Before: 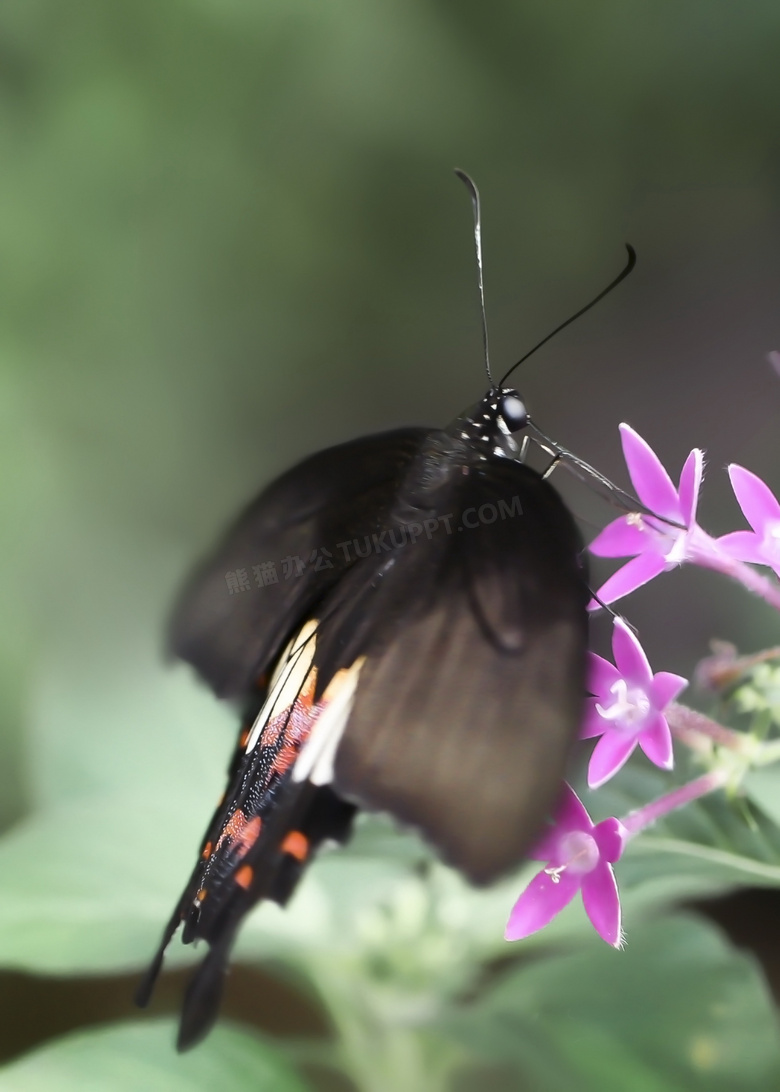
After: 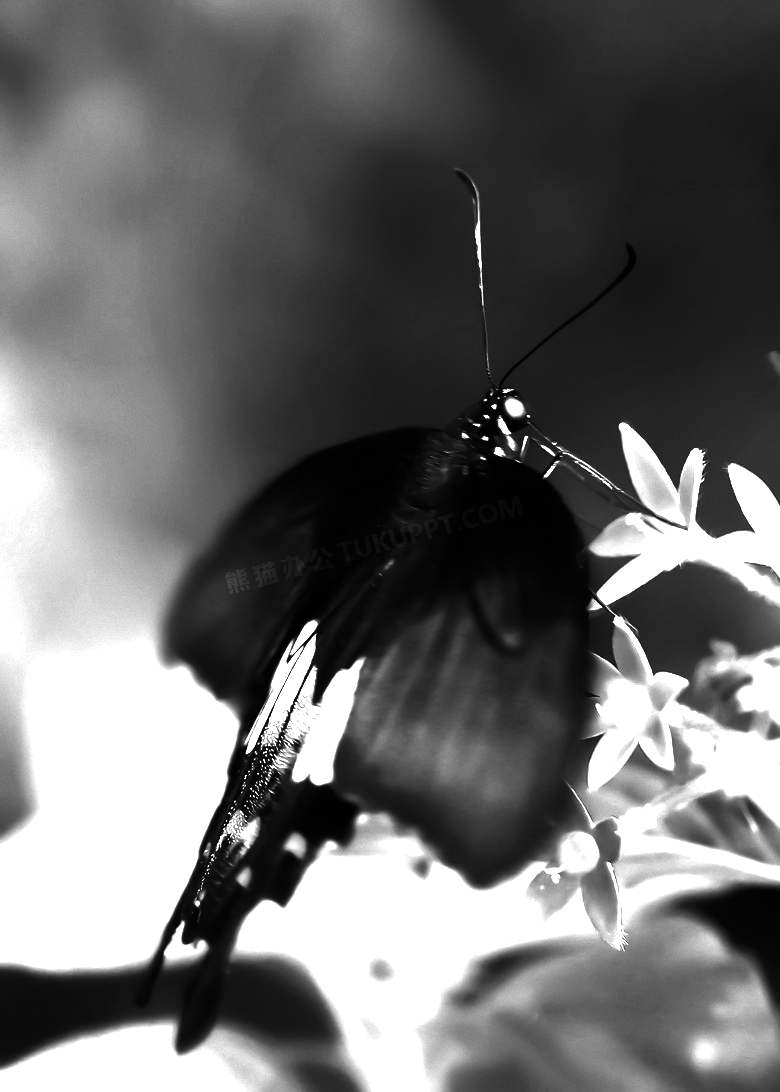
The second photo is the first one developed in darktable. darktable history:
exposure: black level correction 0, exposure 1.5 EV, compensate exposure bias true, compensate highlight preservation false
color calibration: illuminant same as pipeline (D50), adaptation none (bypass)
contrast brightness saturation: contrast 0.02, brightness -1, saturation -1
